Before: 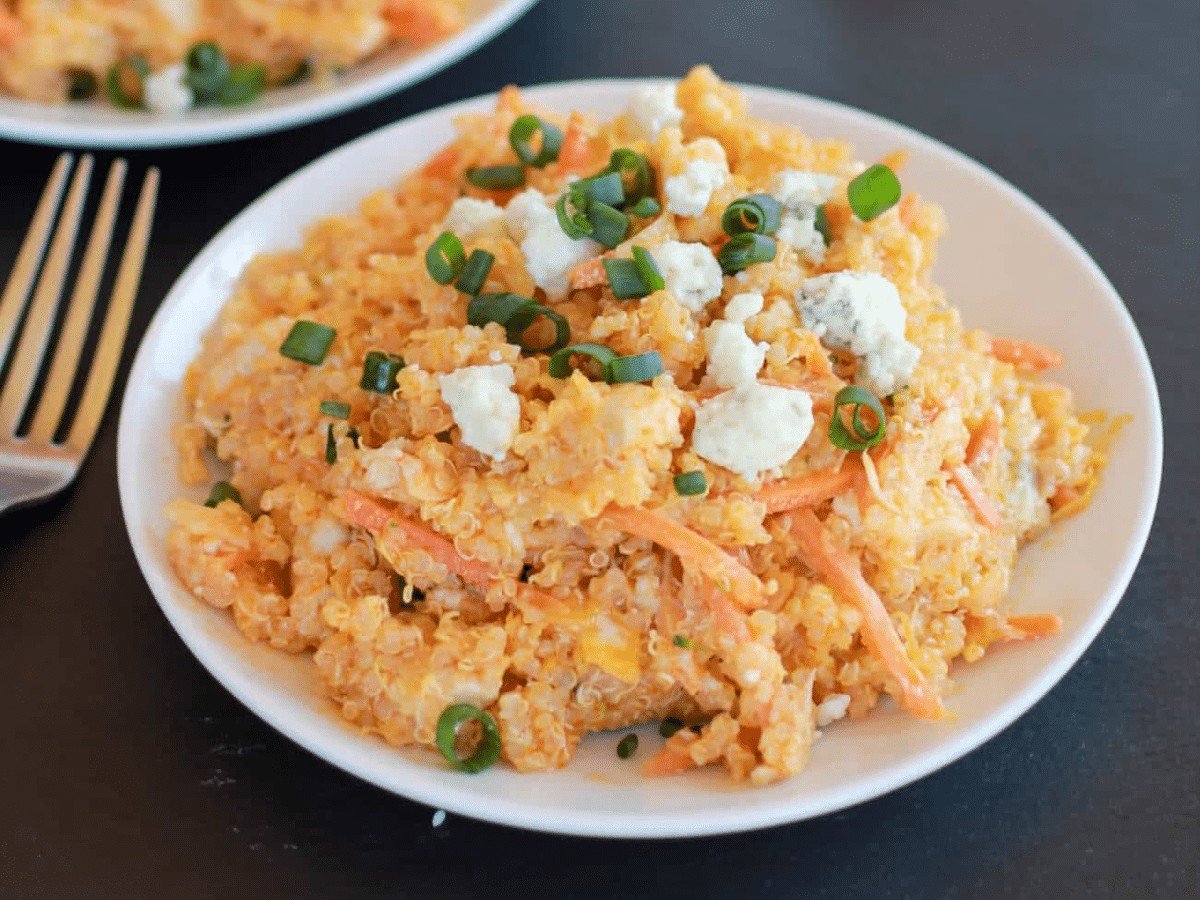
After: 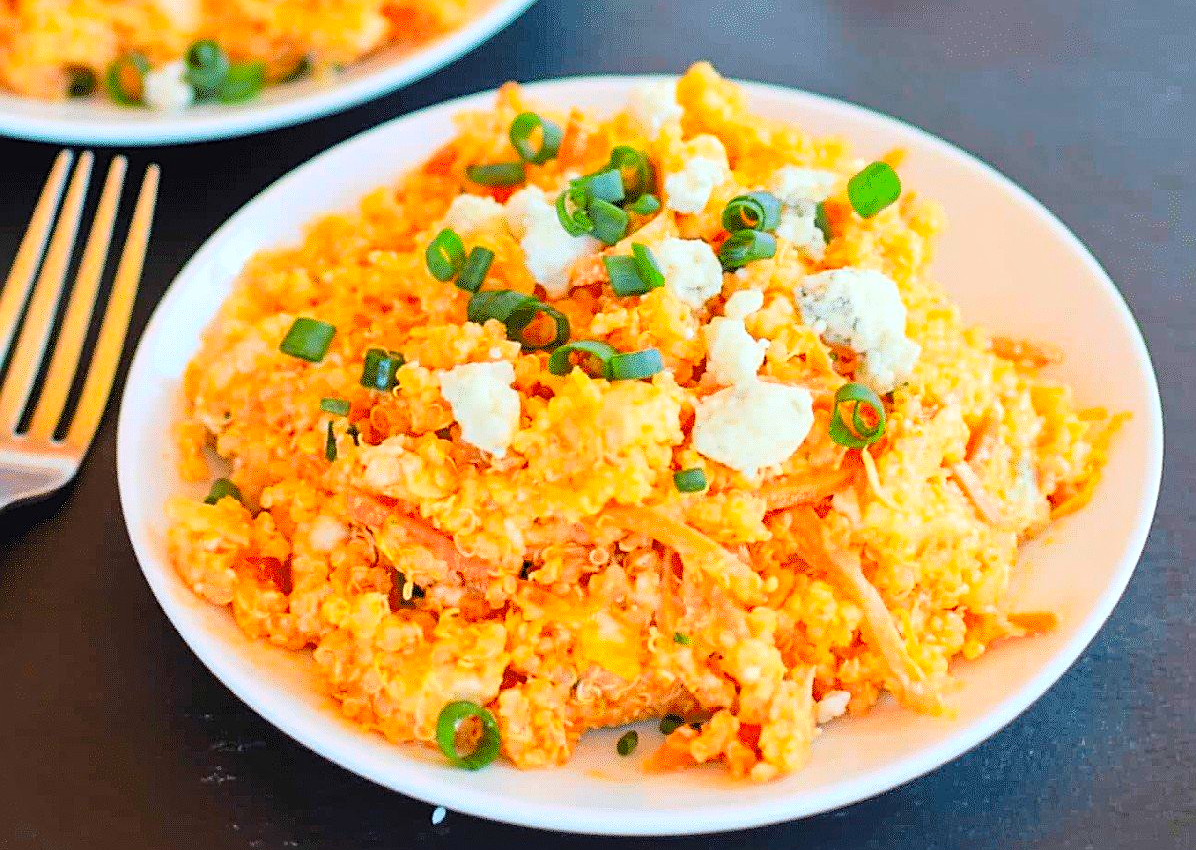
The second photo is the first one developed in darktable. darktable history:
contrast brightness saturation: contrast 0.199, brightness 0.194, saturation 0.809
tone equalizer: -8 EV 0.016 EV, -7 EV -0.038 EV, -6 EV 0.045 EV, -5 EV 0.05 EV, -4 EV 0.239 EV, -3 EV 0.642 EV, -2 EV 0.555 EV, -1 EV 0.195 EV, +0 EV 0.04 EV
sharpen: amount 0.59
crop: top 0.442%, right 0.261%, bottom 5.018%
